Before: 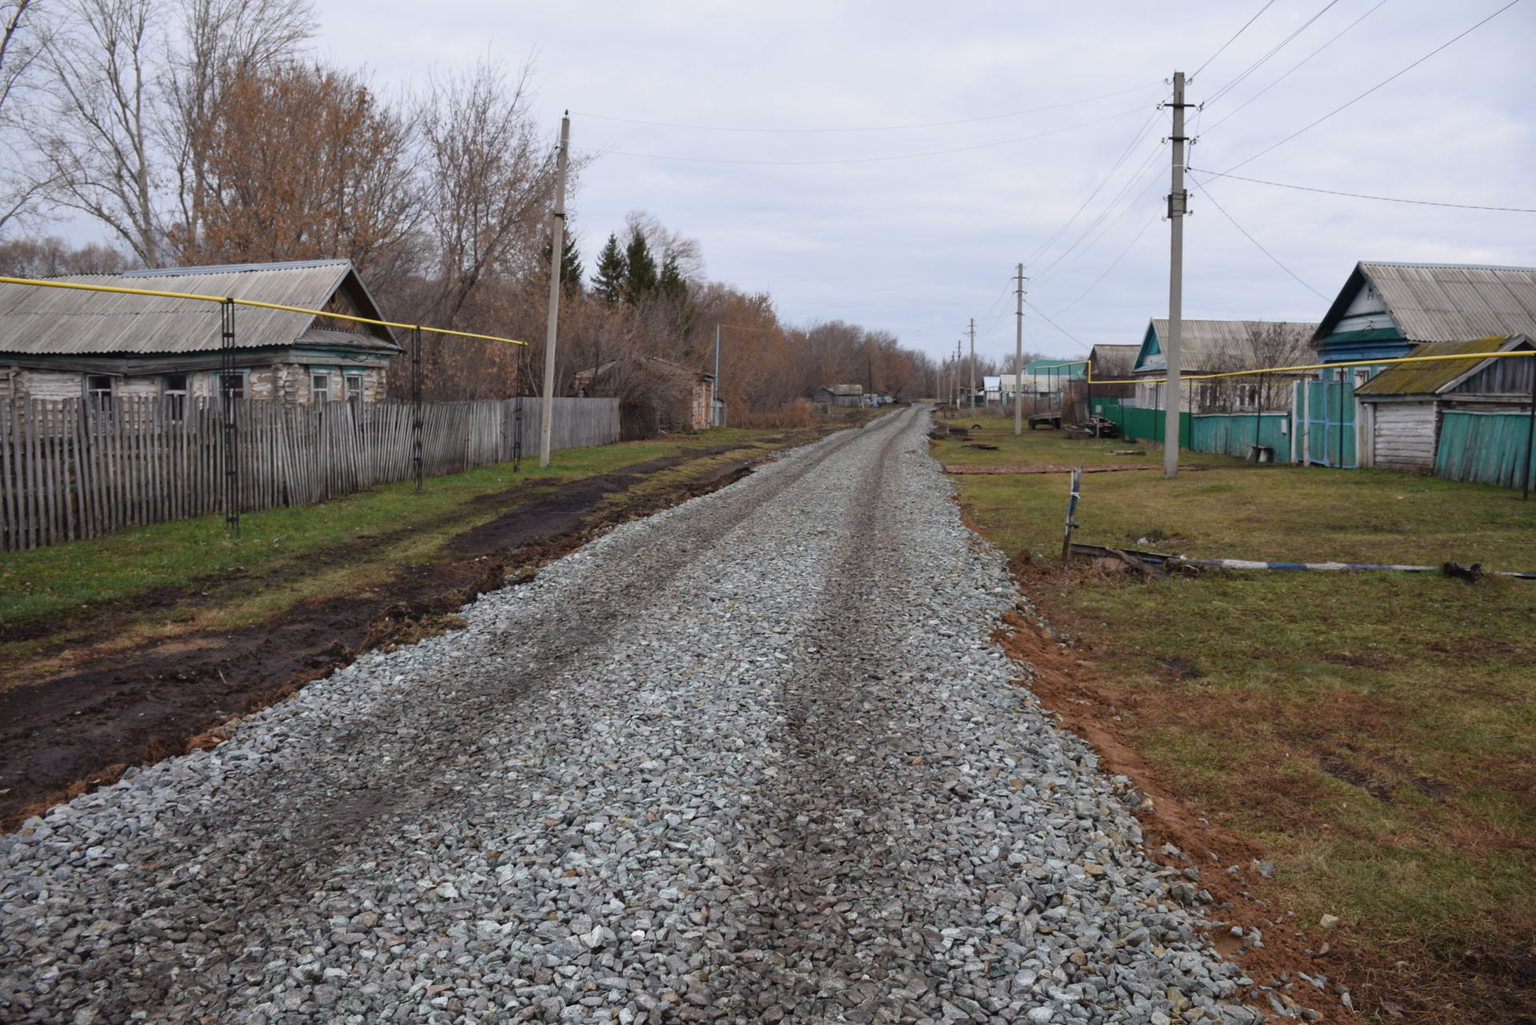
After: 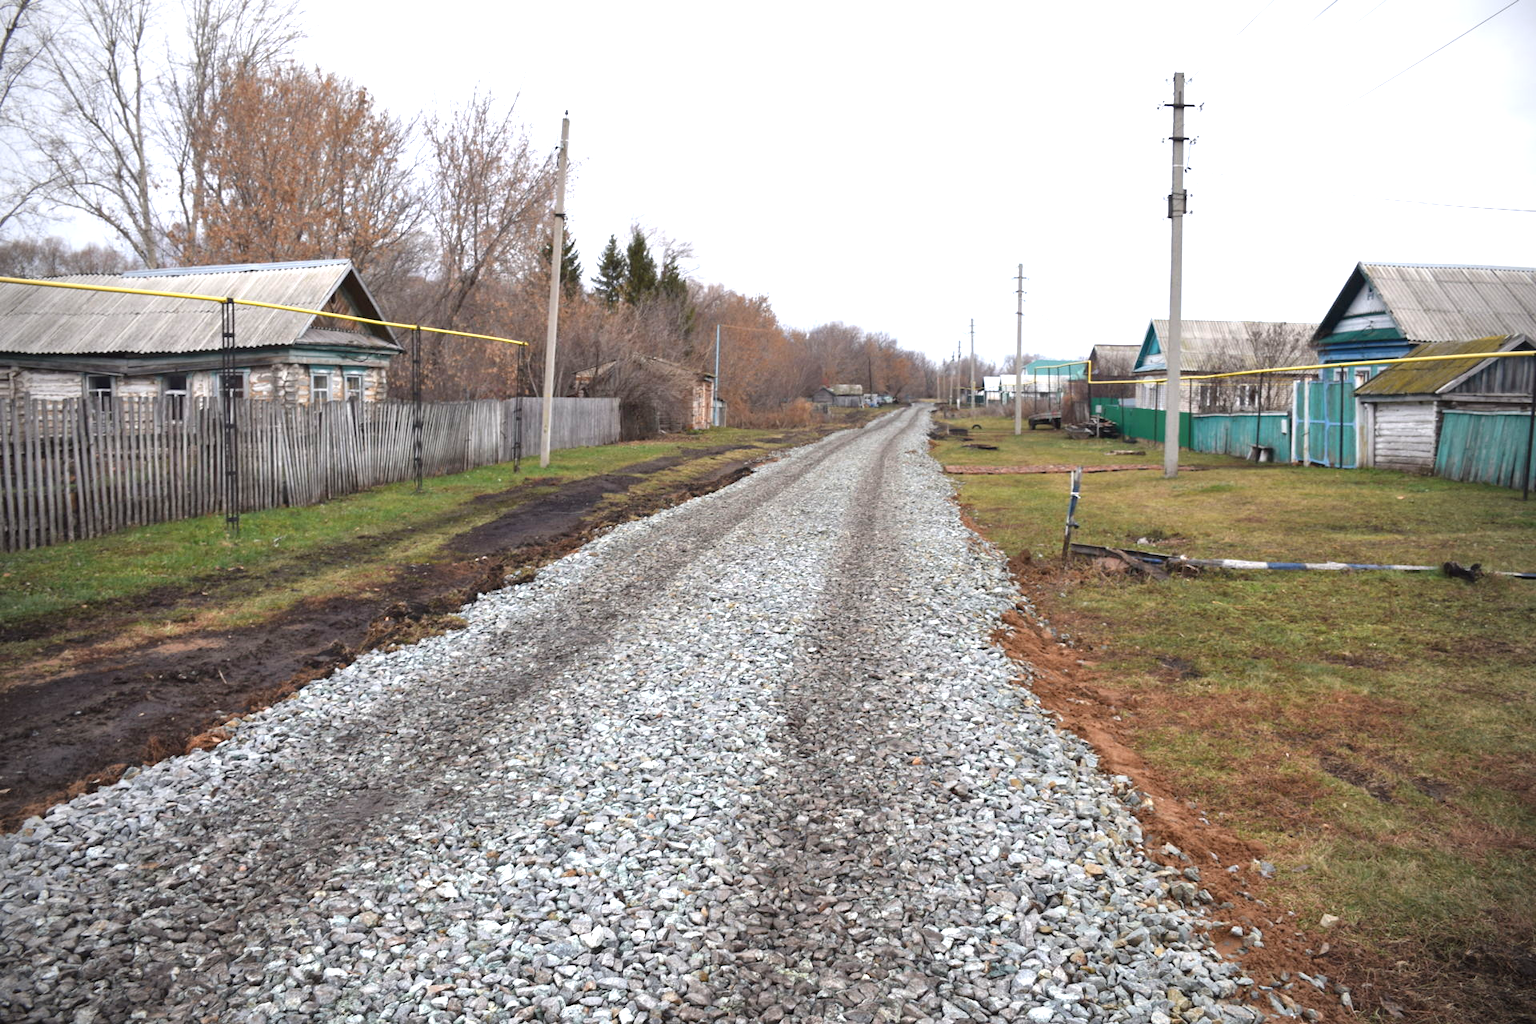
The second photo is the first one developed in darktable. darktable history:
exposure: exposure 1.15 EV, compensate highlight preservation false
vignetting: on, module defaults
